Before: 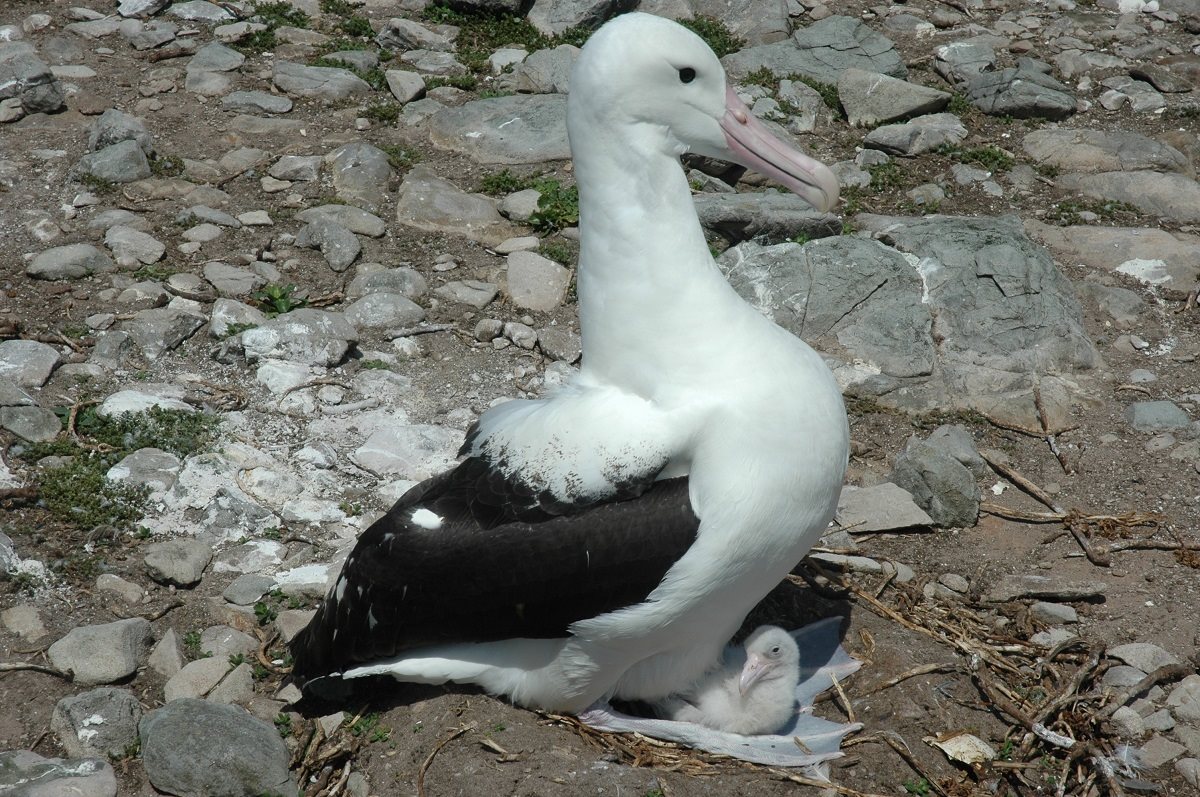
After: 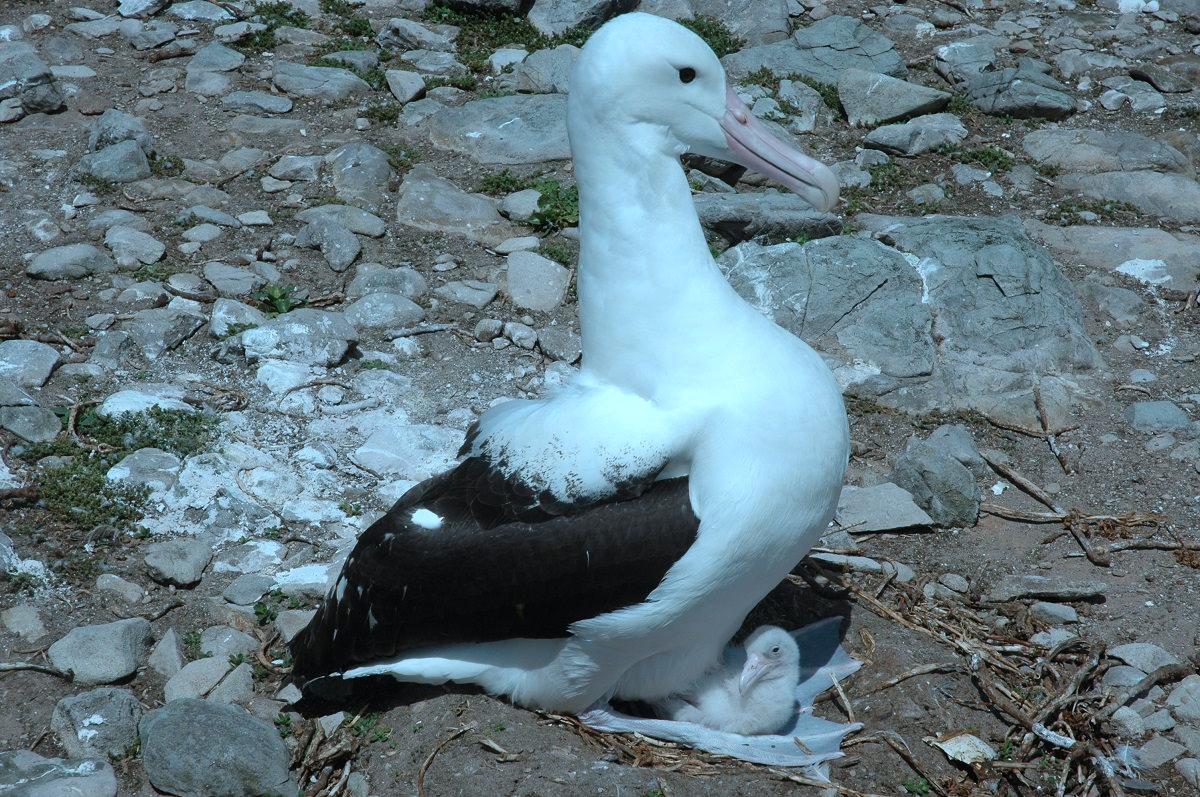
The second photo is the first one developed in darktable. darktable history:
color correction: highlights a* -9.49, highlights b* -23
